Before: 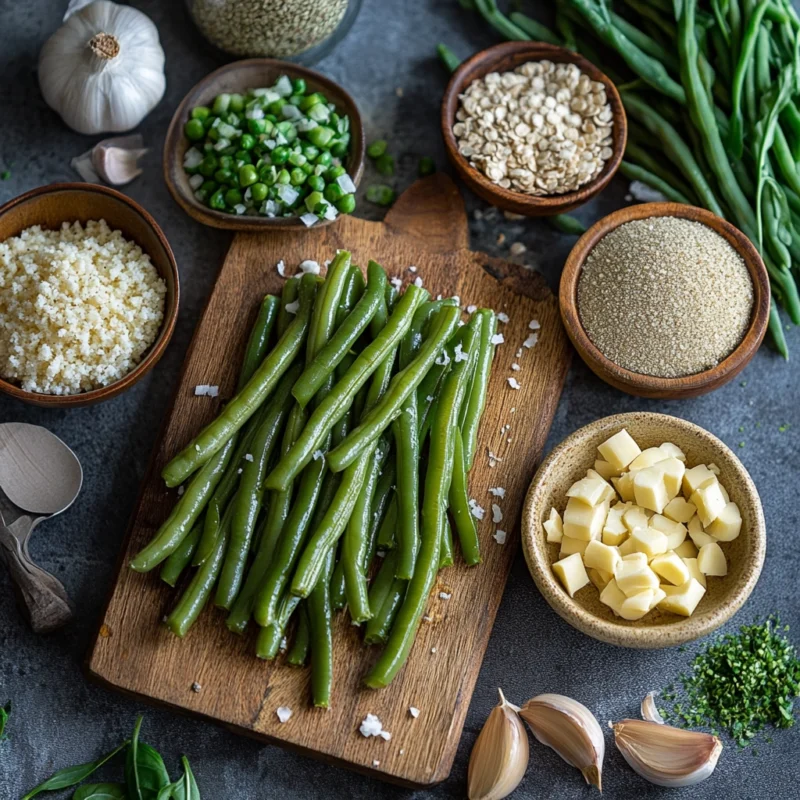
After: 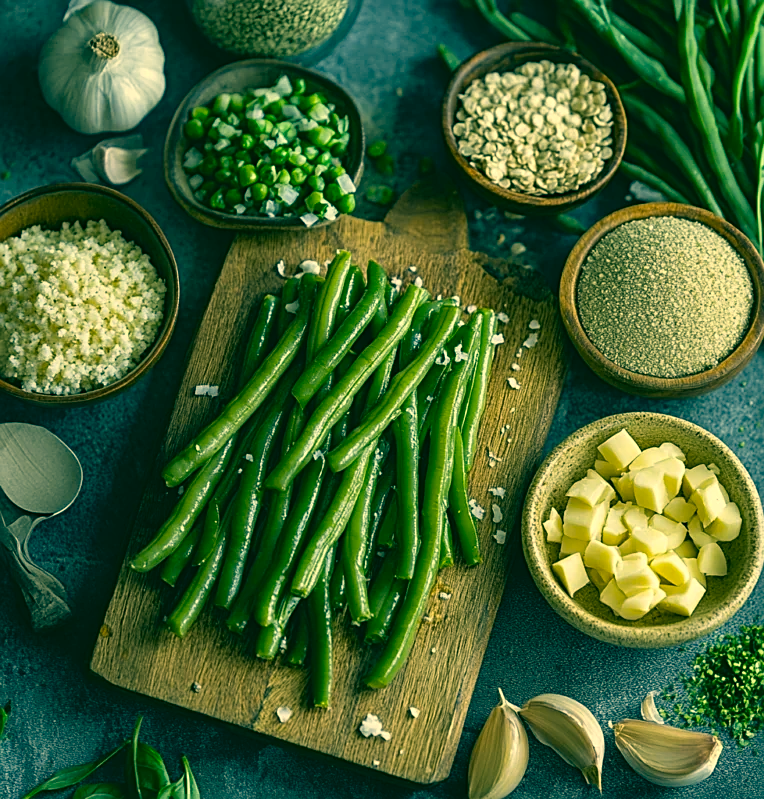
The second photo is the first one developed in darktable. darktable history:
color correction: highlights a* 2.19, highlights b* 33.86, shadows a* -36.99, shadows b* -5.46
crop: right 4.458%, bottom 0.037%
sharpen: on, module defaults
exposure: exposure -0.002 EV, compensate highlight preservation false
